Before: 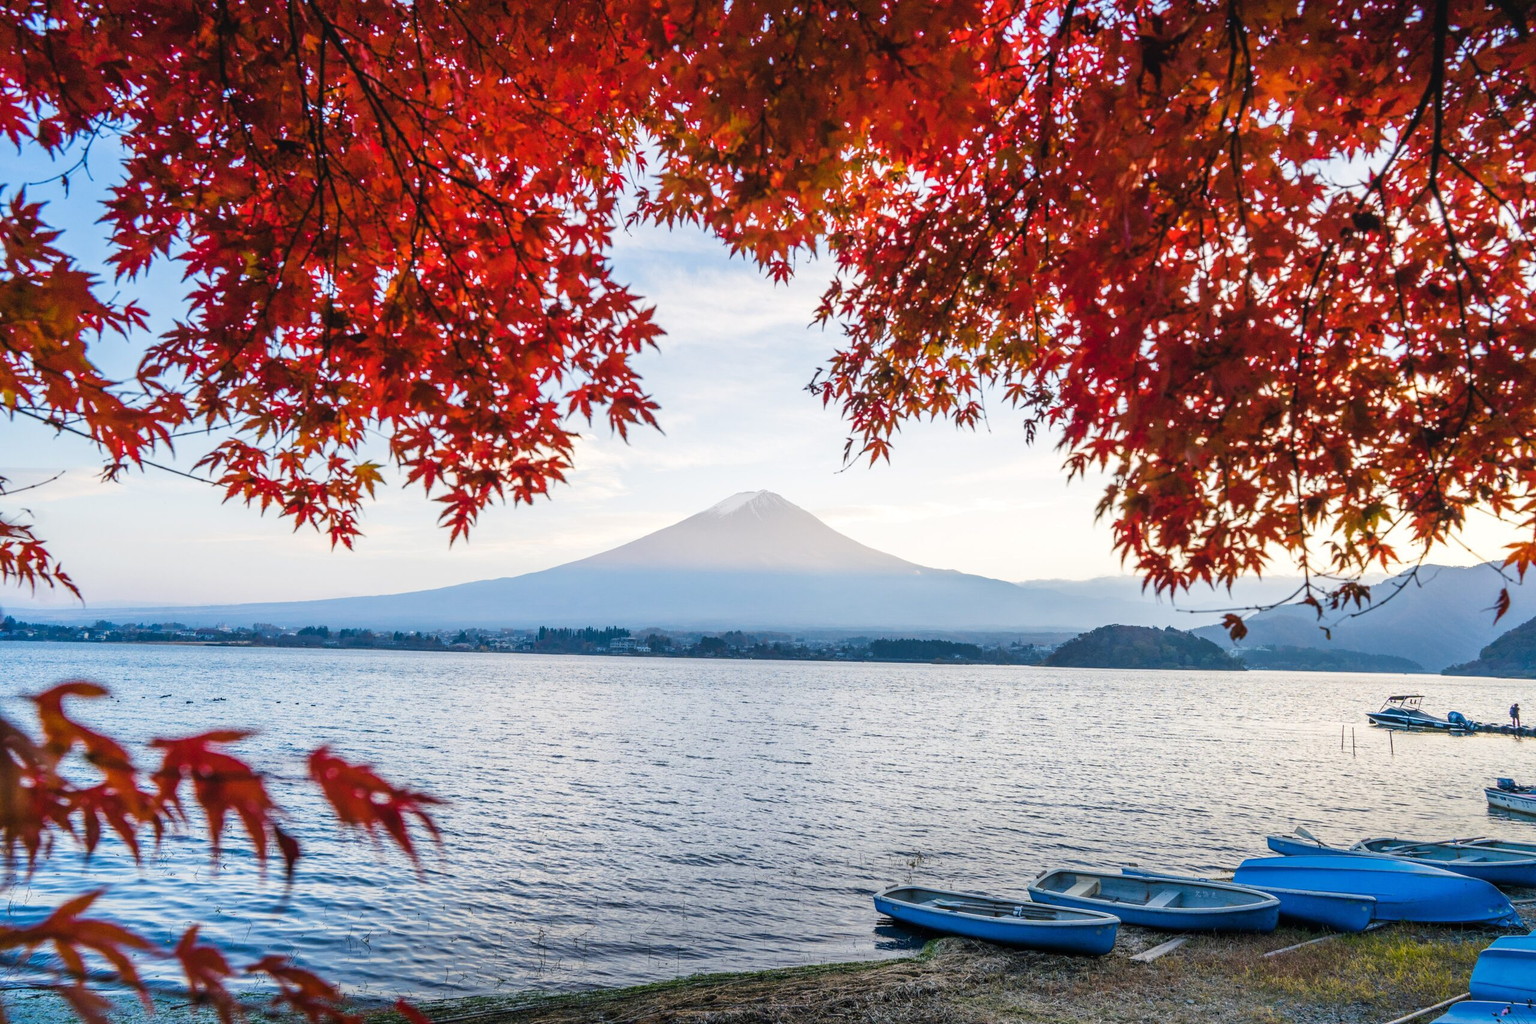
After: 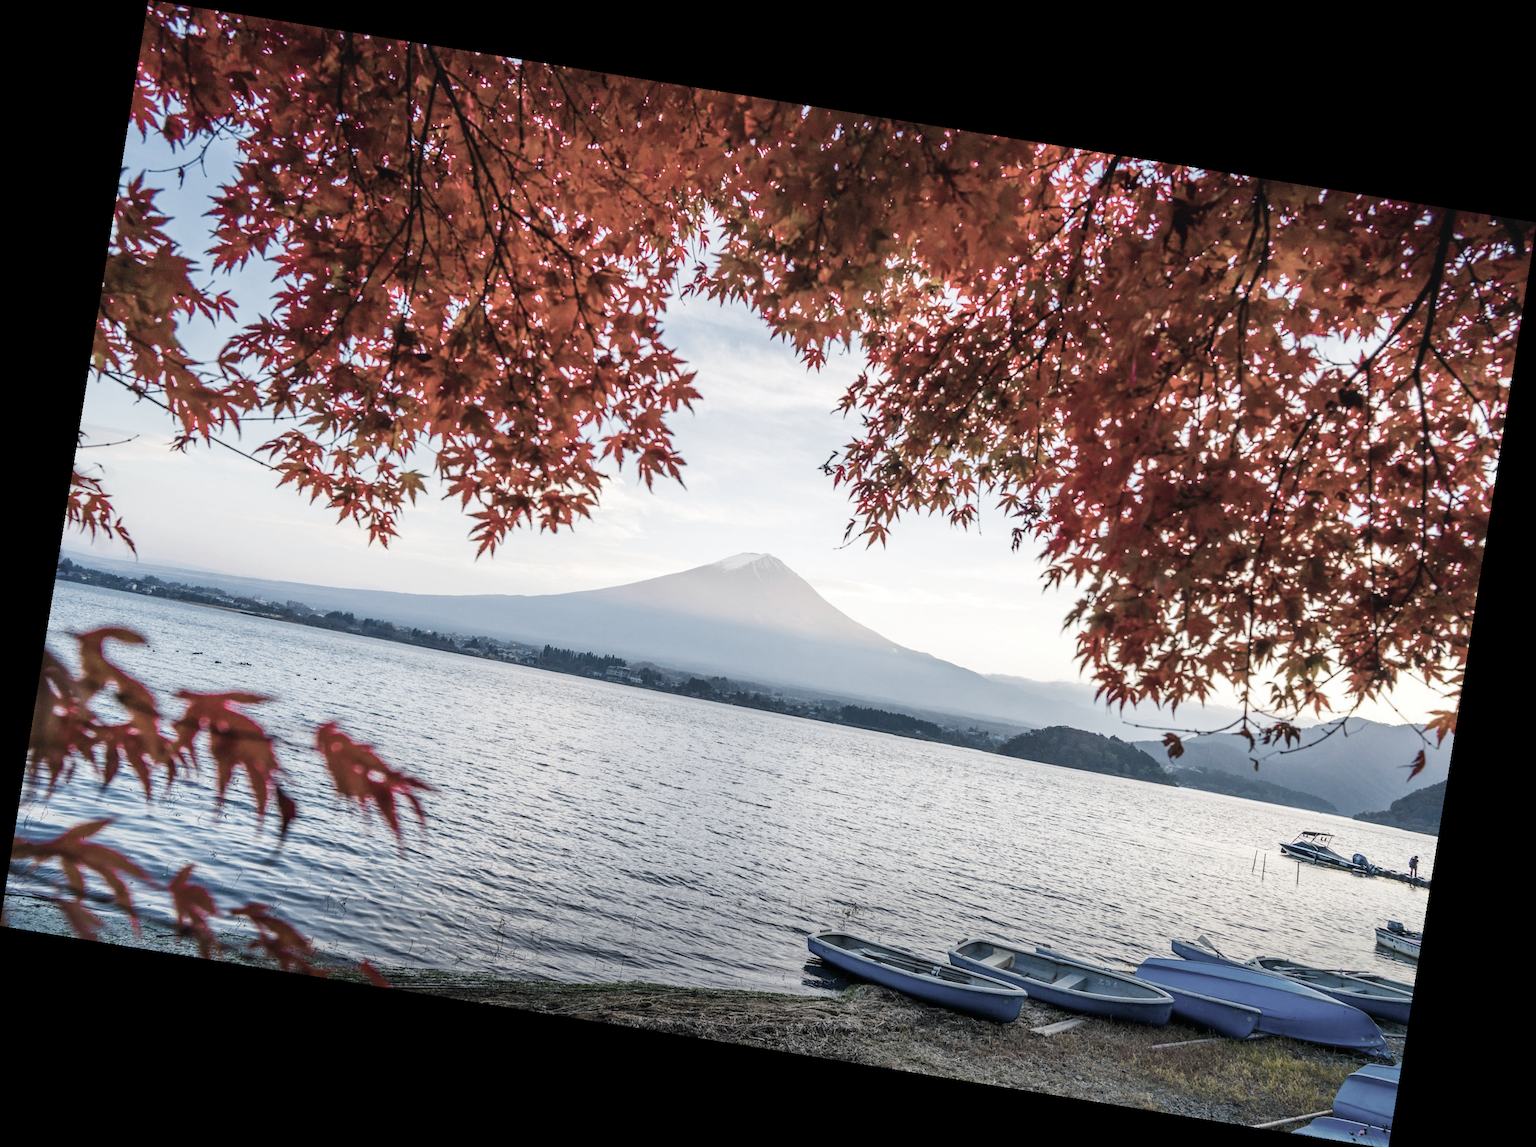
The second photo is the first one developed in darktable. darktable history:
color zones: curves: ch0 [(0, 0.6) (0.129, 0.508) (0.193, 0.483) (0.429, 0.5) (0.571, 0.5) (0.714, 0.5) (0.857, 0.5) (1, 0.6)]; ch1 [(0, 0.481) (0.112, 0.245) (0.213, 0.223) (0.429, 0.233) (0.571, 0.231) (0.683, 0.242) (0.857, 0.296) (1, 0.481)]
contrast brightness saturation: contrast 0.07
rotate and perspective: rotation 9.12°, automatic cropping off
